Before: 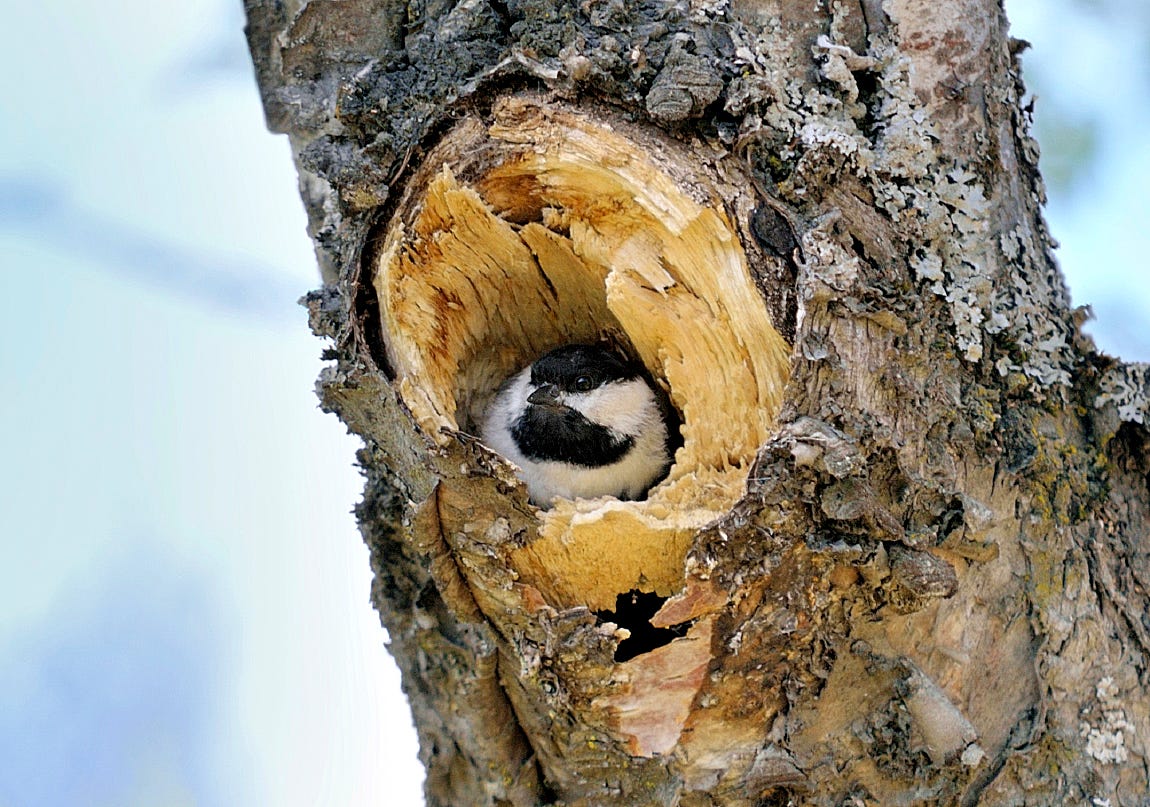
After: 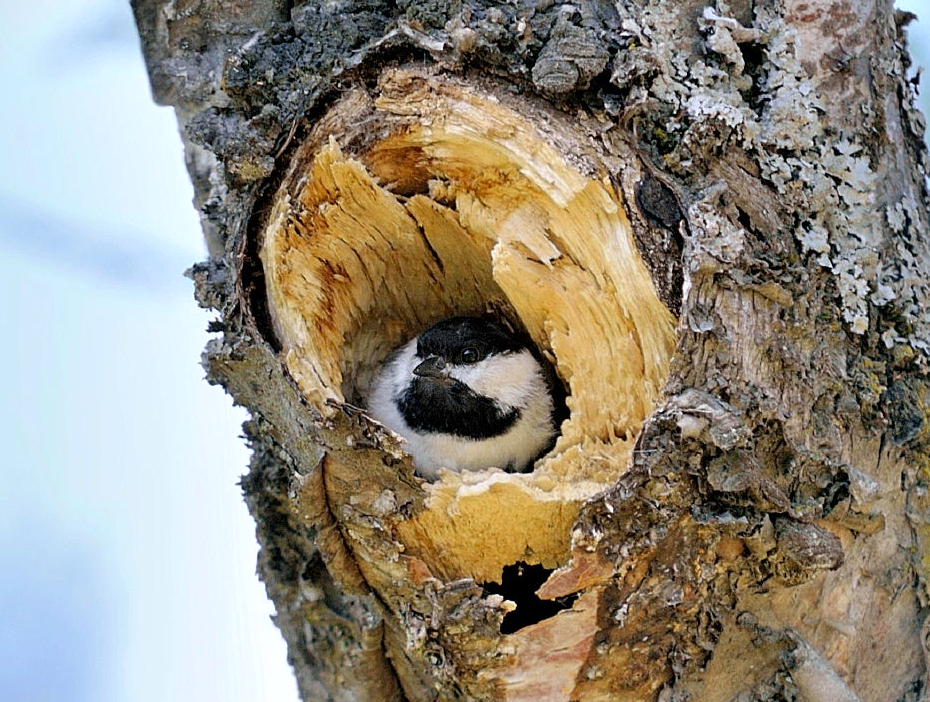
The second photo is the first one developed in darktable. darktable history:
crop: left 9.929%, top 3.475%, right 9.188%, bottom 9.529%
vignetting: fall-off start 116.67%, fall-off radius 59.26%, brightness -0.31, saturation -0.056
white balance: red 0.983, blue 1.036
